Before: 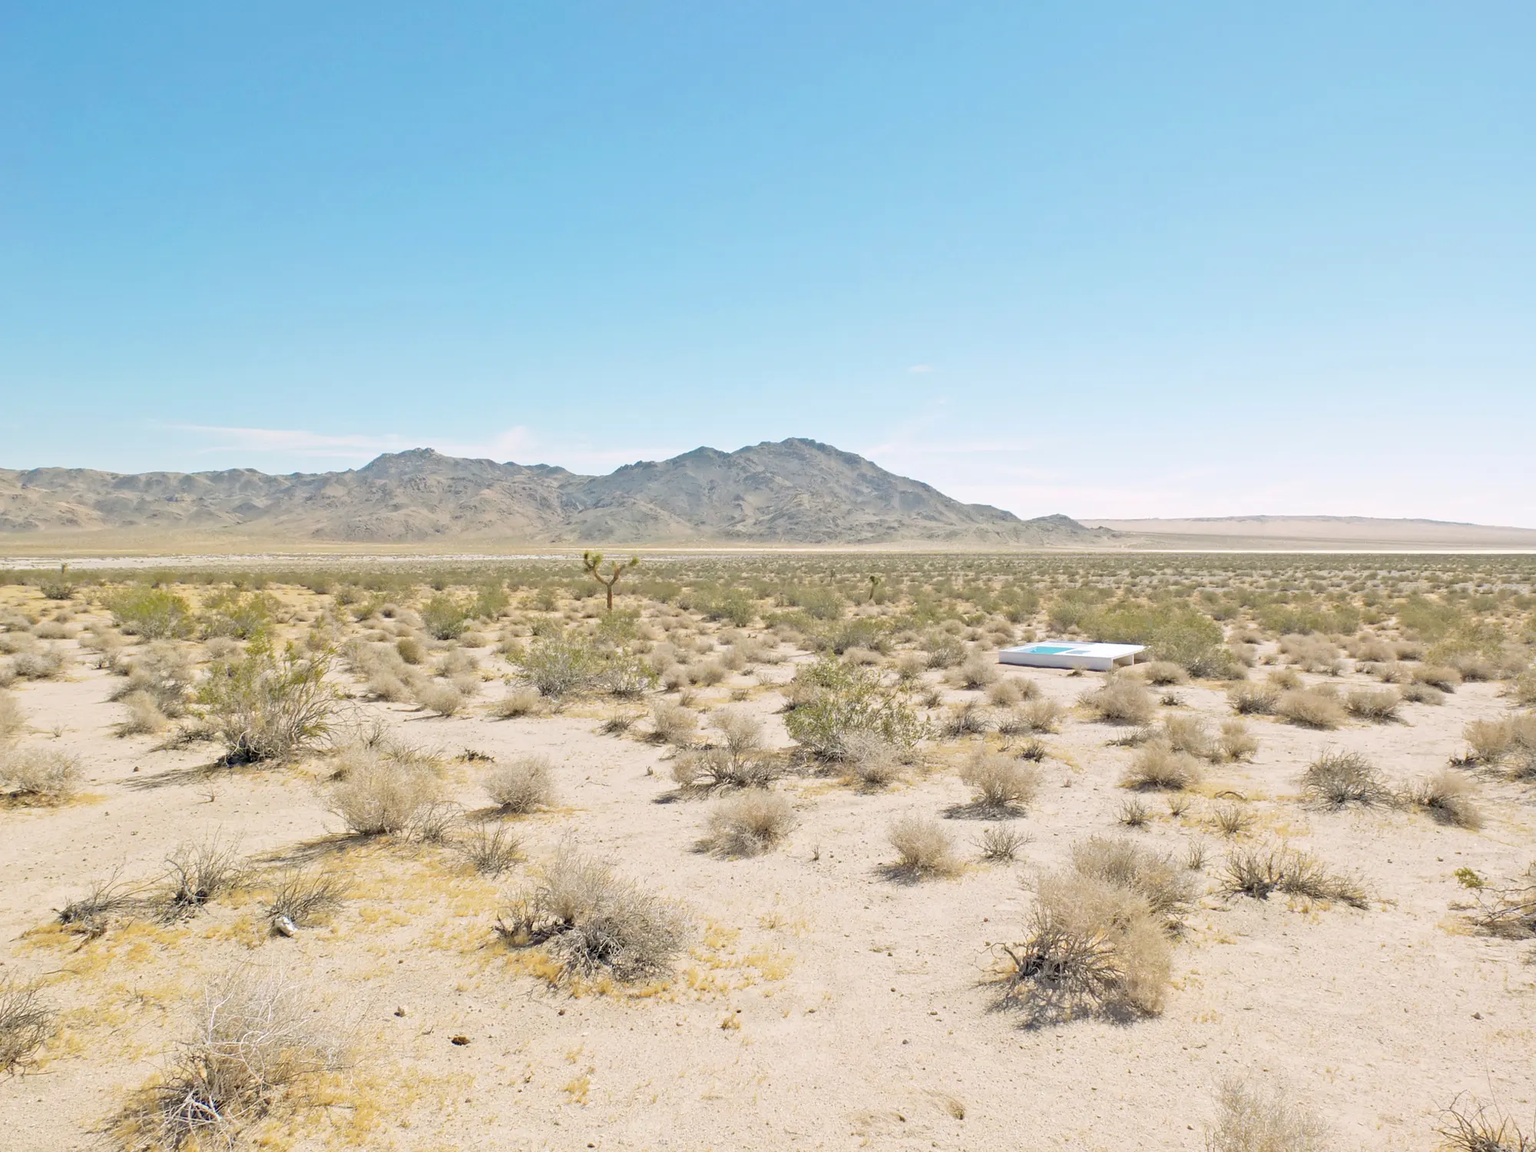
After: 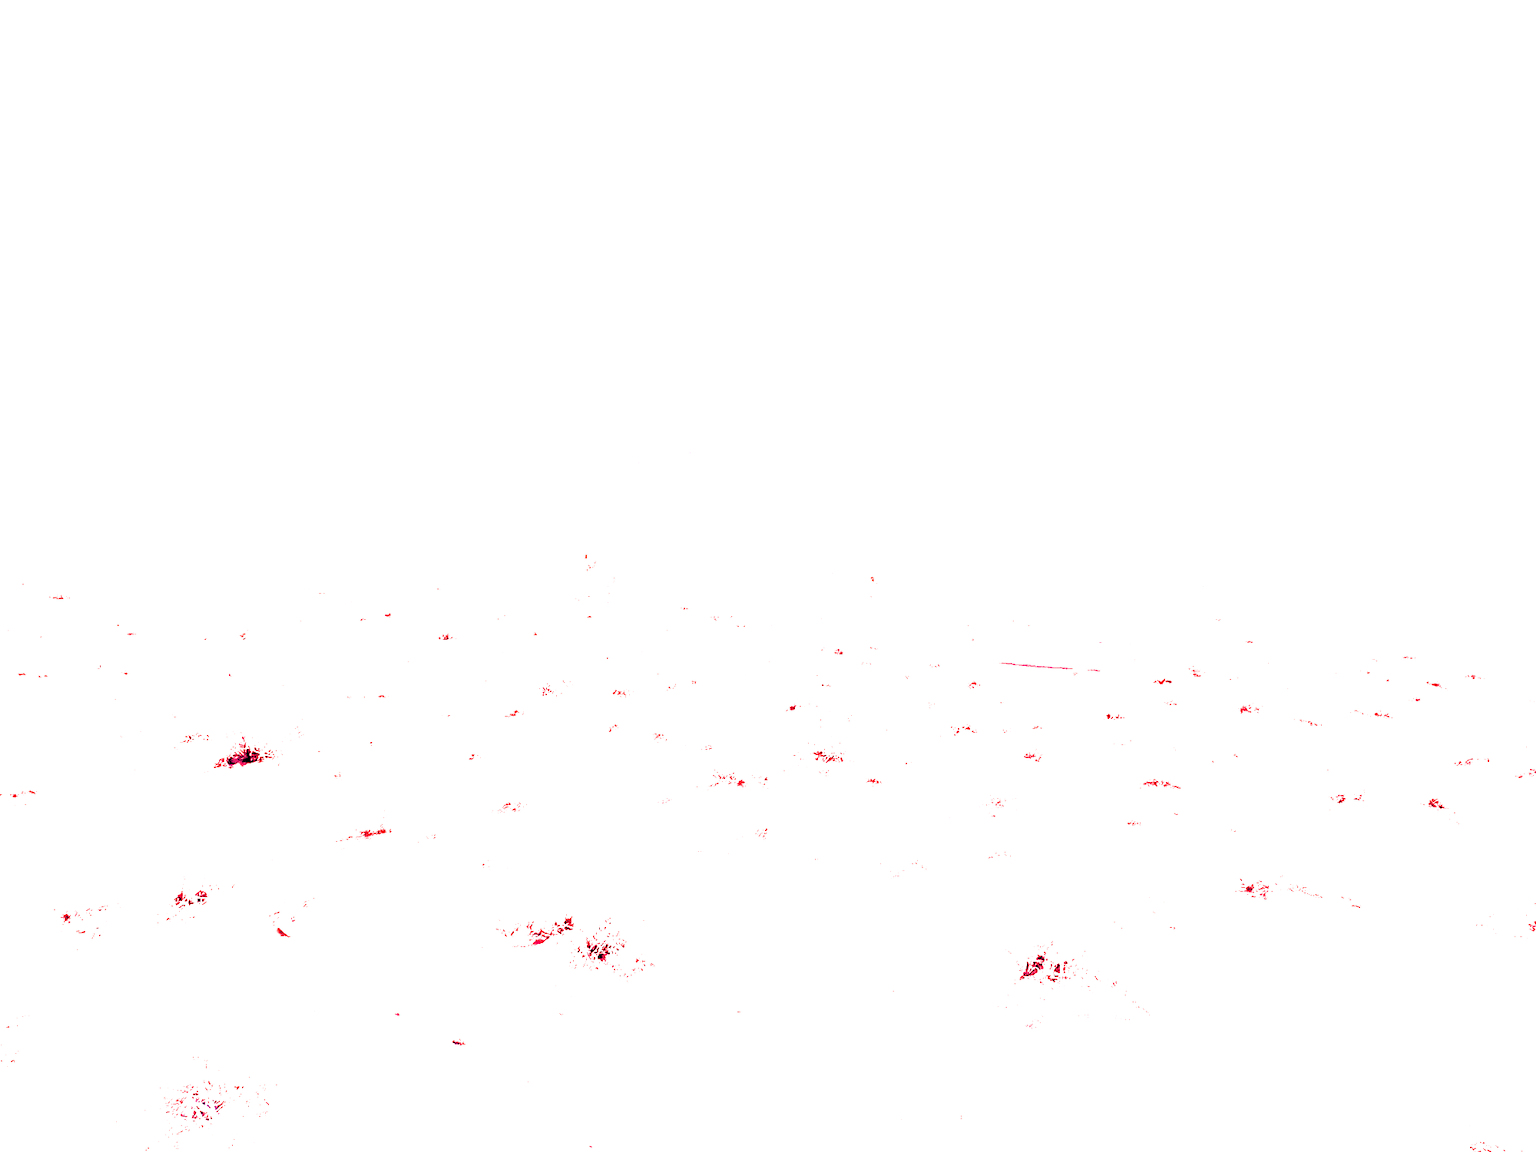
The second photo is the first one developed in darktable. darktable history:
grain: coarseness 0.09 ISO, strength 40%
white balance: red 4.26, blue 1.802
split-toning: shadows › hue 316.8°, shadows › saturation 0.47, highlights › hue 201.6°, highlights › saturation 0, balance -41.97, compress 28.01%
contrast equalizer: y [[0.5 ×6], [0.5 ×6], [0.5 ×6], [0 ×6], [0, 0, 0, 0.581, 0.011, 0]]
exposure: black level correction 0.025, exposure 0.182 EV, compensate highlight preservation false
